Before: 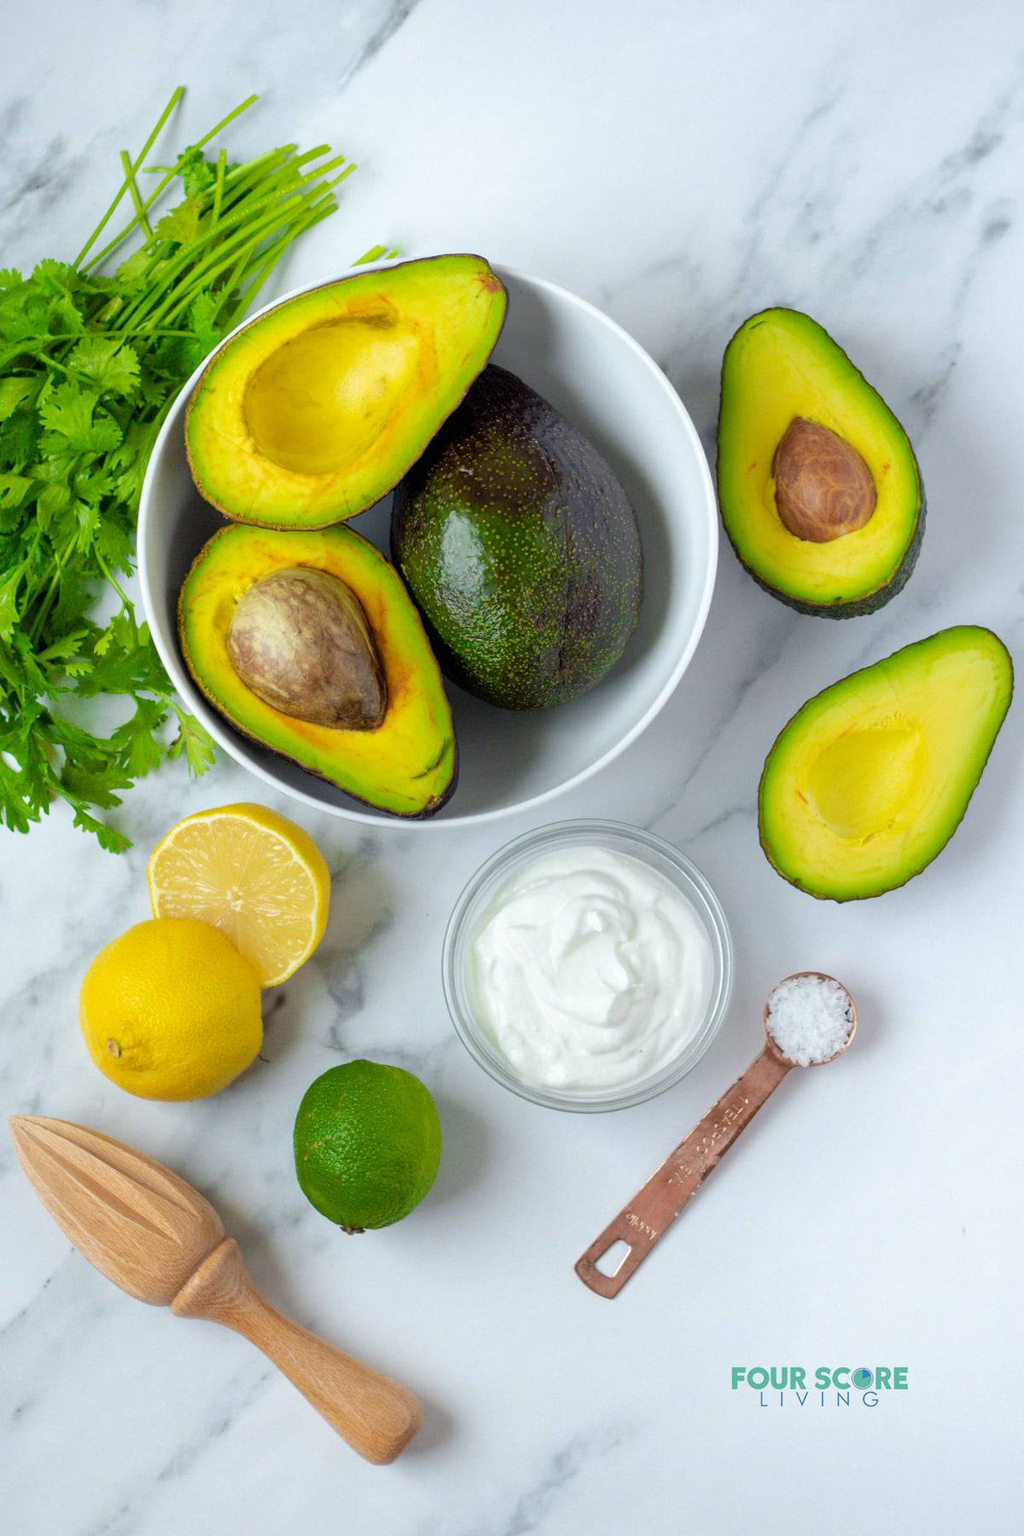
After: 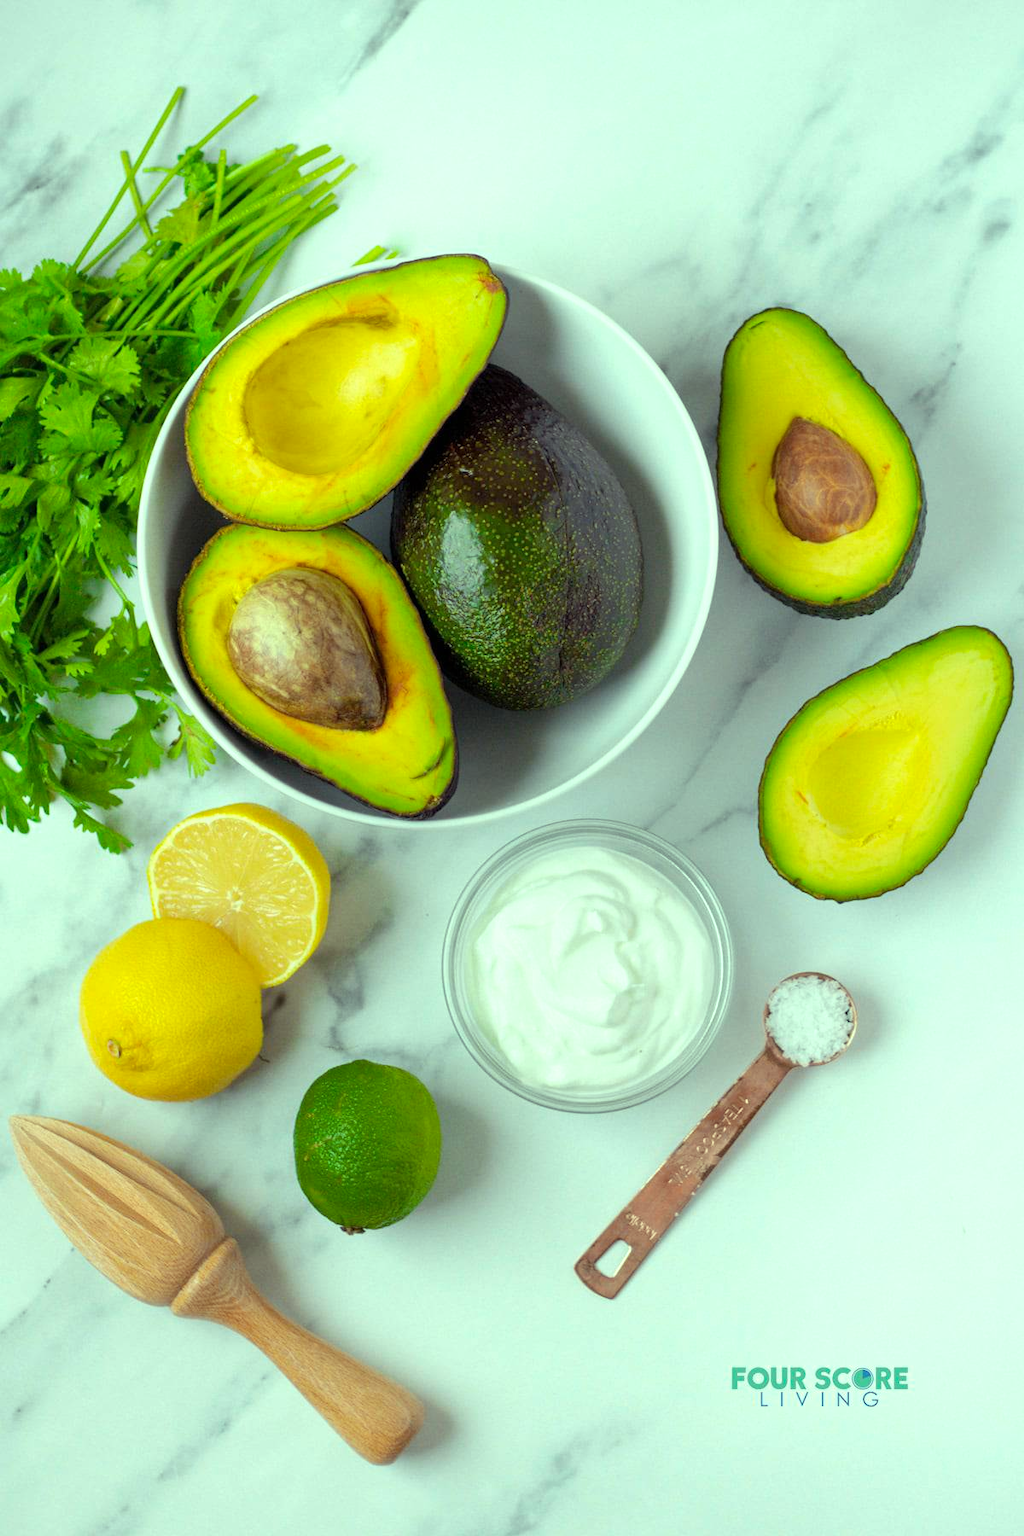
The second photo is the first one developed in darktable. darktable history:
color balance rgb: shadows lift › chroma 0.905%, shadows lift › hue 114.26°, highlights gain › luminance 15.086%, highlights gain › chroma 6.965%, highlights gain › hue 122.62°, perceptual saturation grading › global saturation 9.55%, global vibrance -23.043%
